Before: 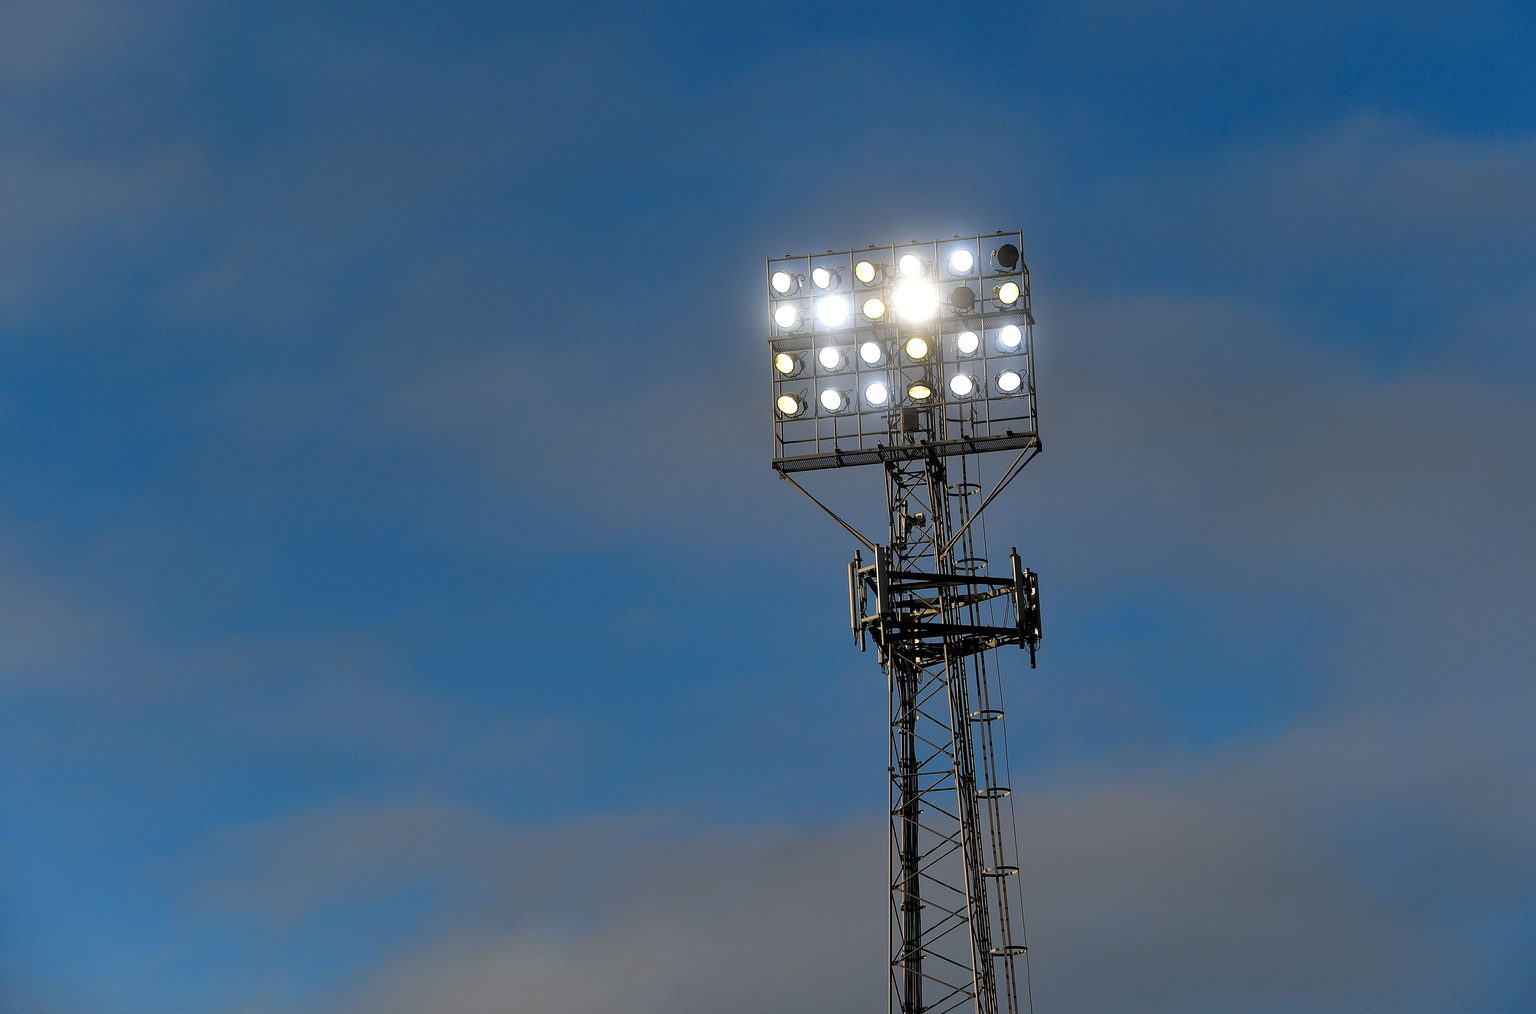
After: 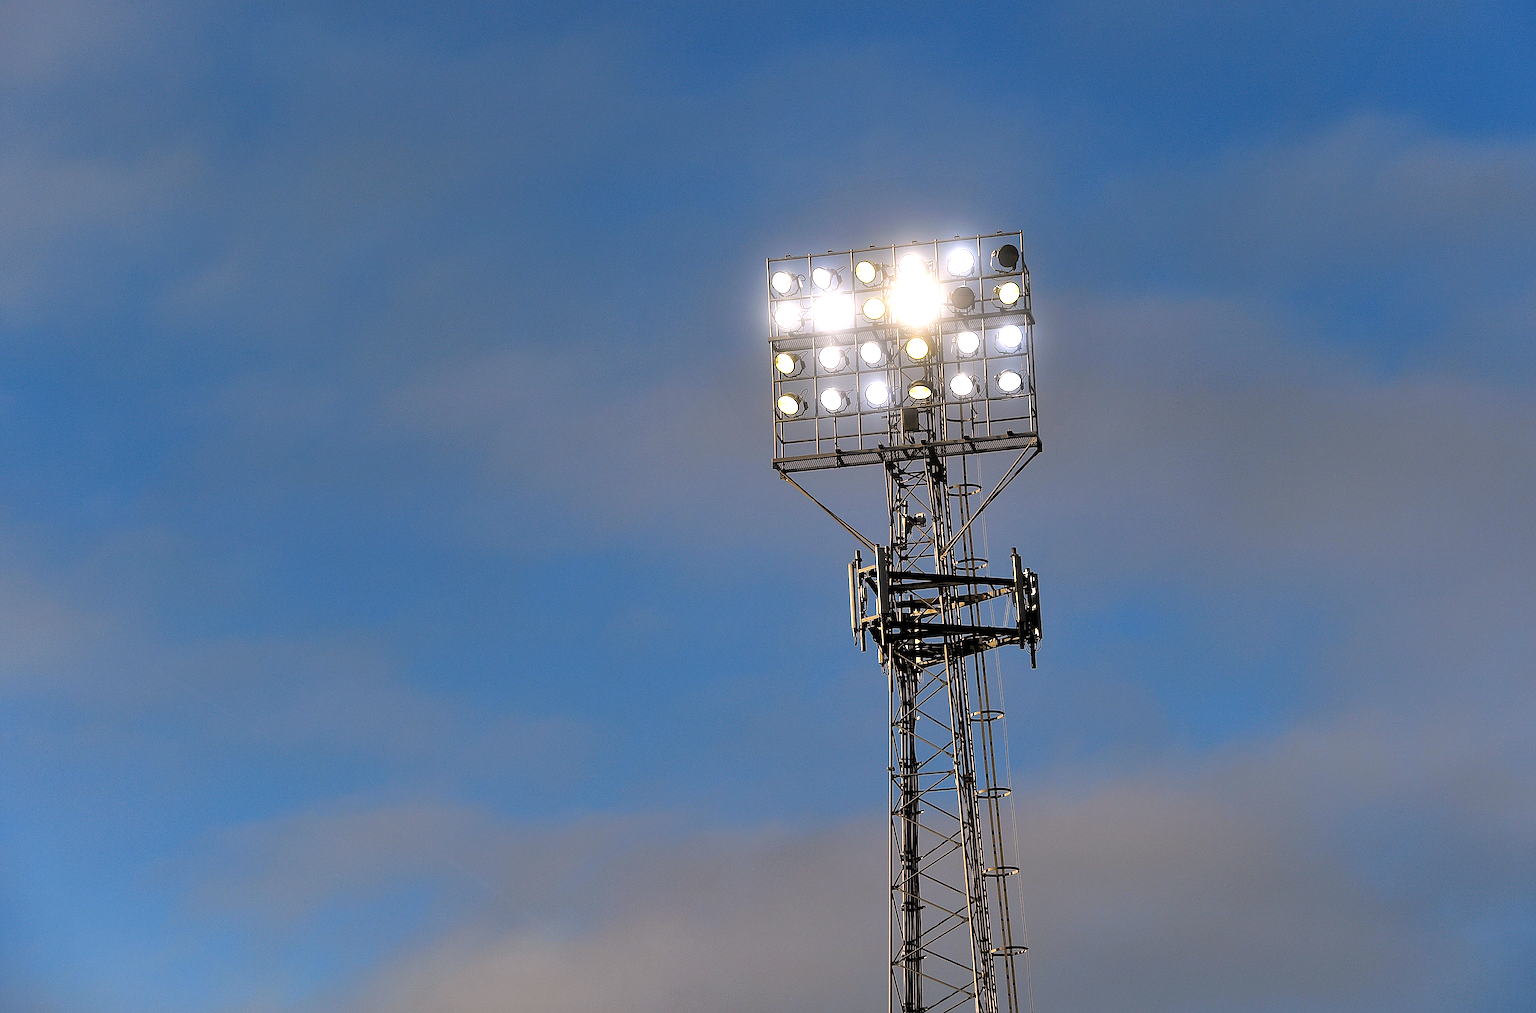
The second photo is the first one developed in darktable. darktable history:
sharpen: radius 2.167, amount 0.381, threshold 0
exposure: exposure 0.6 EV, compensate highlight preservation false
color correction: highlights a* 5.81, highlights b* 4.84
